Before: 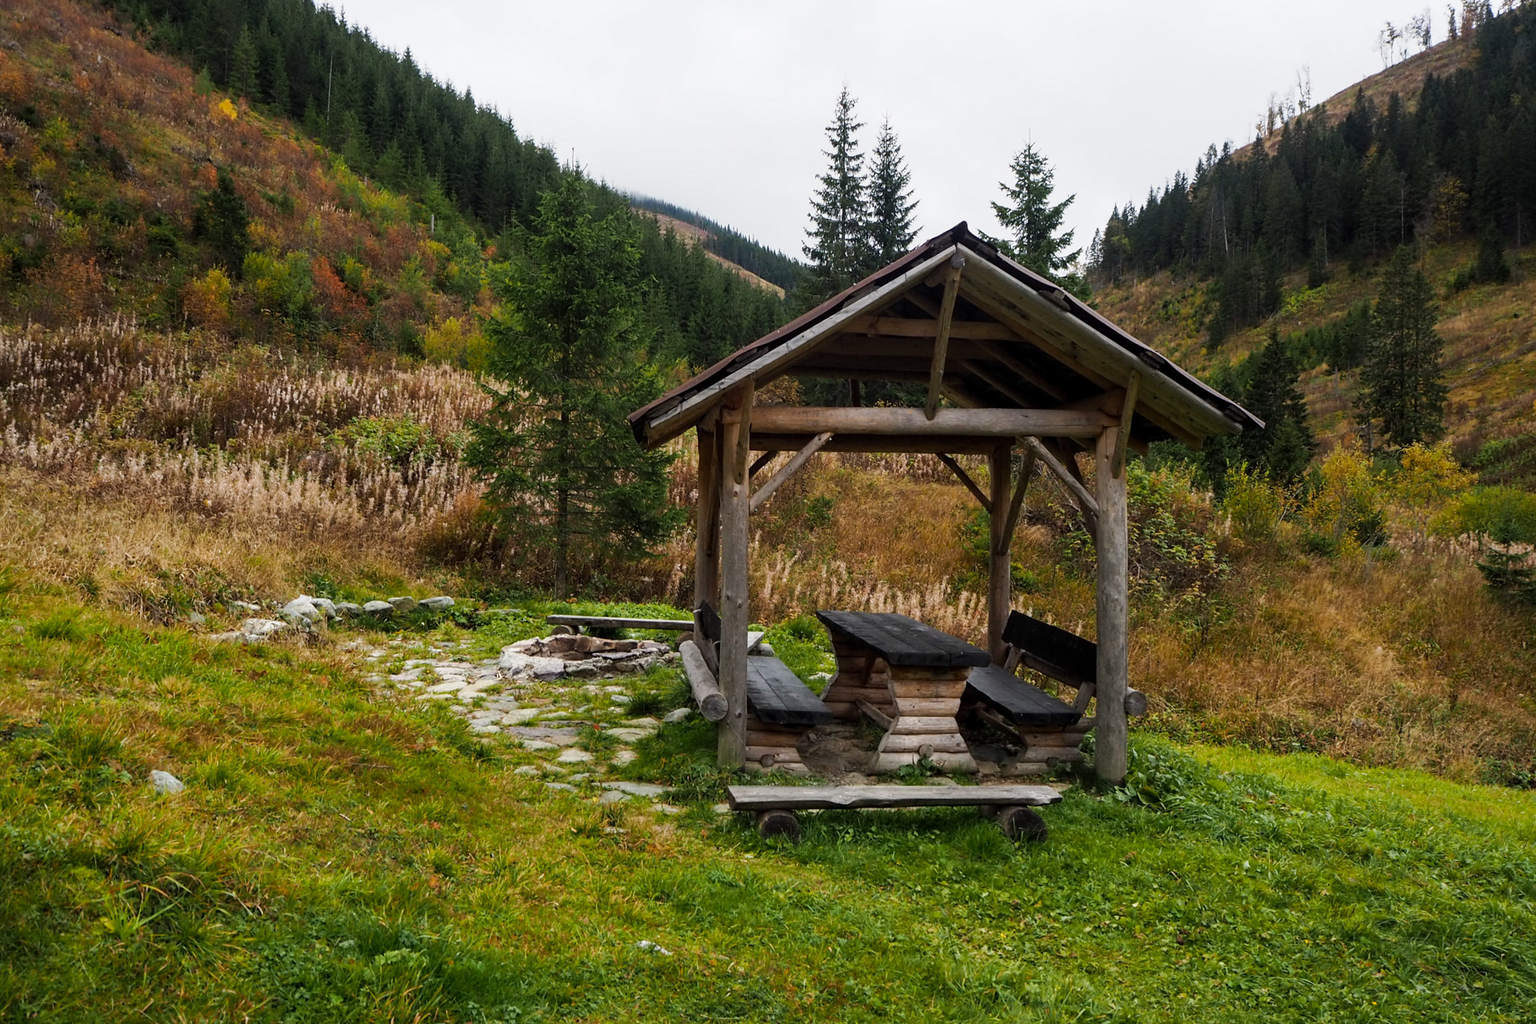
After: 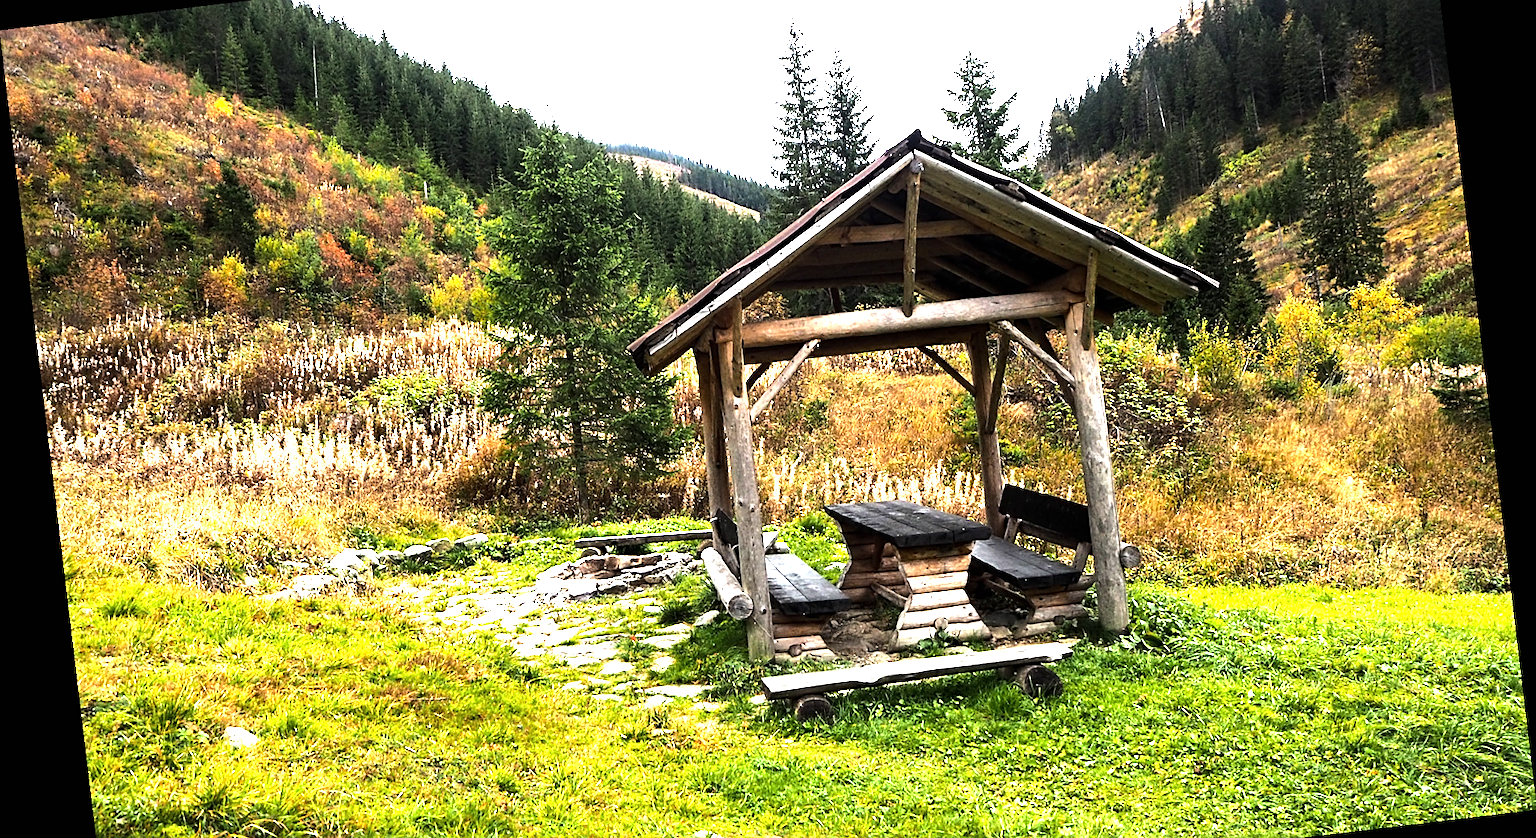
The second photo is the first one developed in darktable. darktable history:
tone equalizer: -8 EV -1.08 EV, -7 EV -1.01 EV, -6 EV -0.867 EV, -5 EV -0.578 EV, -3 EV 0.578 EV, -2 EV 0.867 EV, -1 EV 1.01 EV, +0 EV 1.08 EV, edges refinement/feathering 500, mask exposure compensation -1.57 EV, preserve details no
exposure: black level correction 0, exposure 0.7 EV, compensate exposure bias true, compensate highlight preservation false
sharpen: on, module defaults
rotate and perspective: rotation -6.83°, automatic cropping off
crop and rotate: top 12.5%, bottom 12.5%
base curve: exposure shift 0, preserve colors none
